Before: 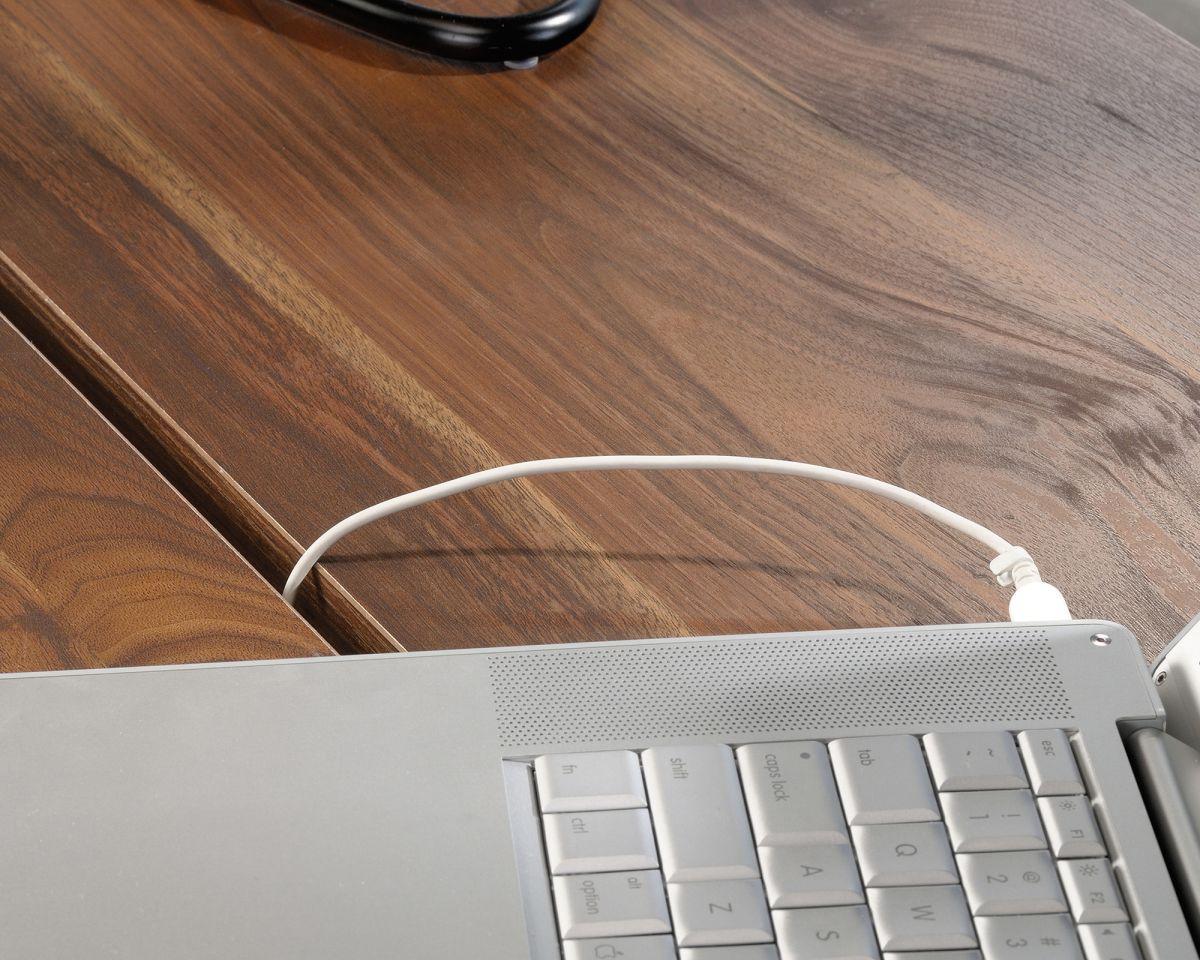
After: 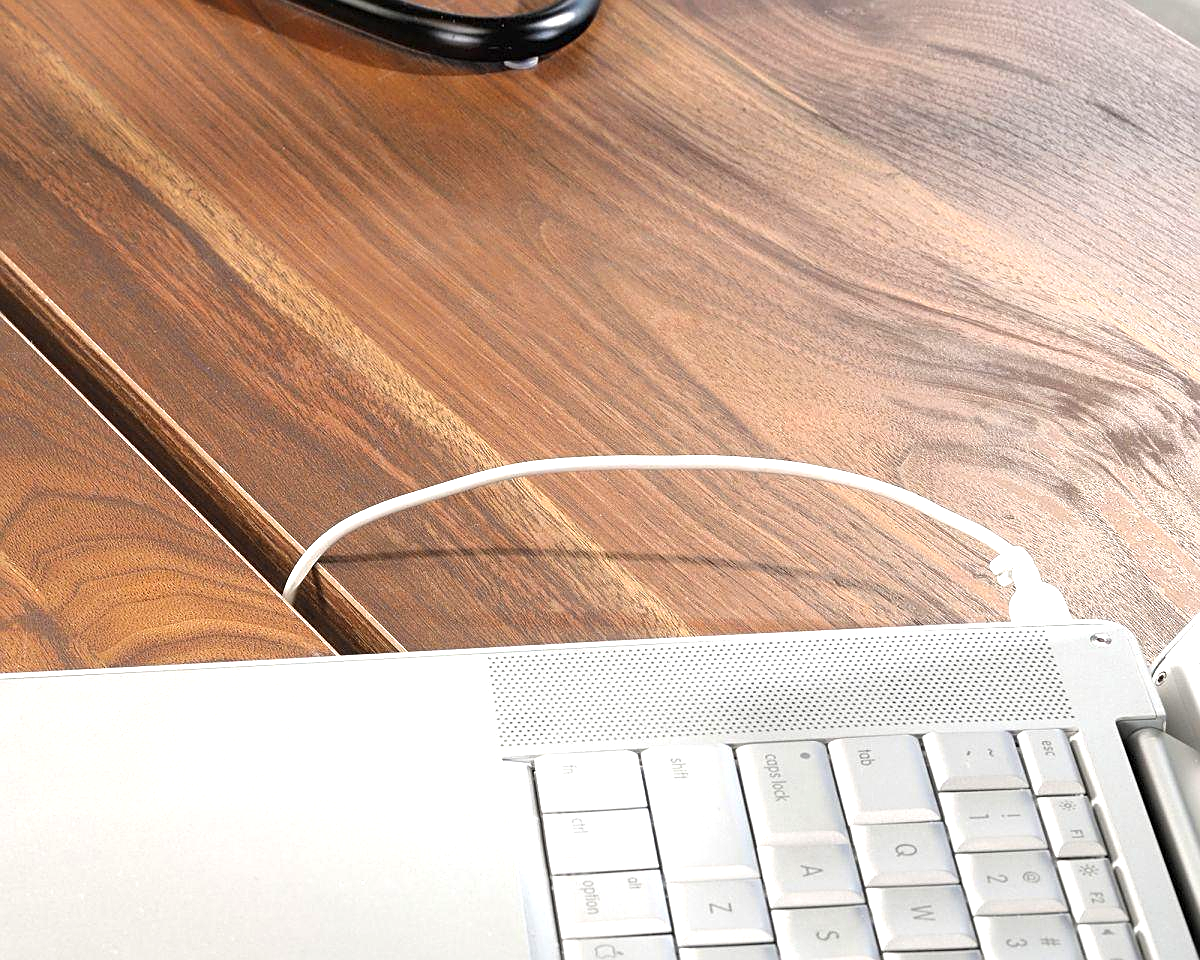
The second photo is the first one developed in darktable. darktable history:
sharpen: on, module defaults
exposure: black level correction 0, exposure 1.097 EV, compensate highlight preservation false
